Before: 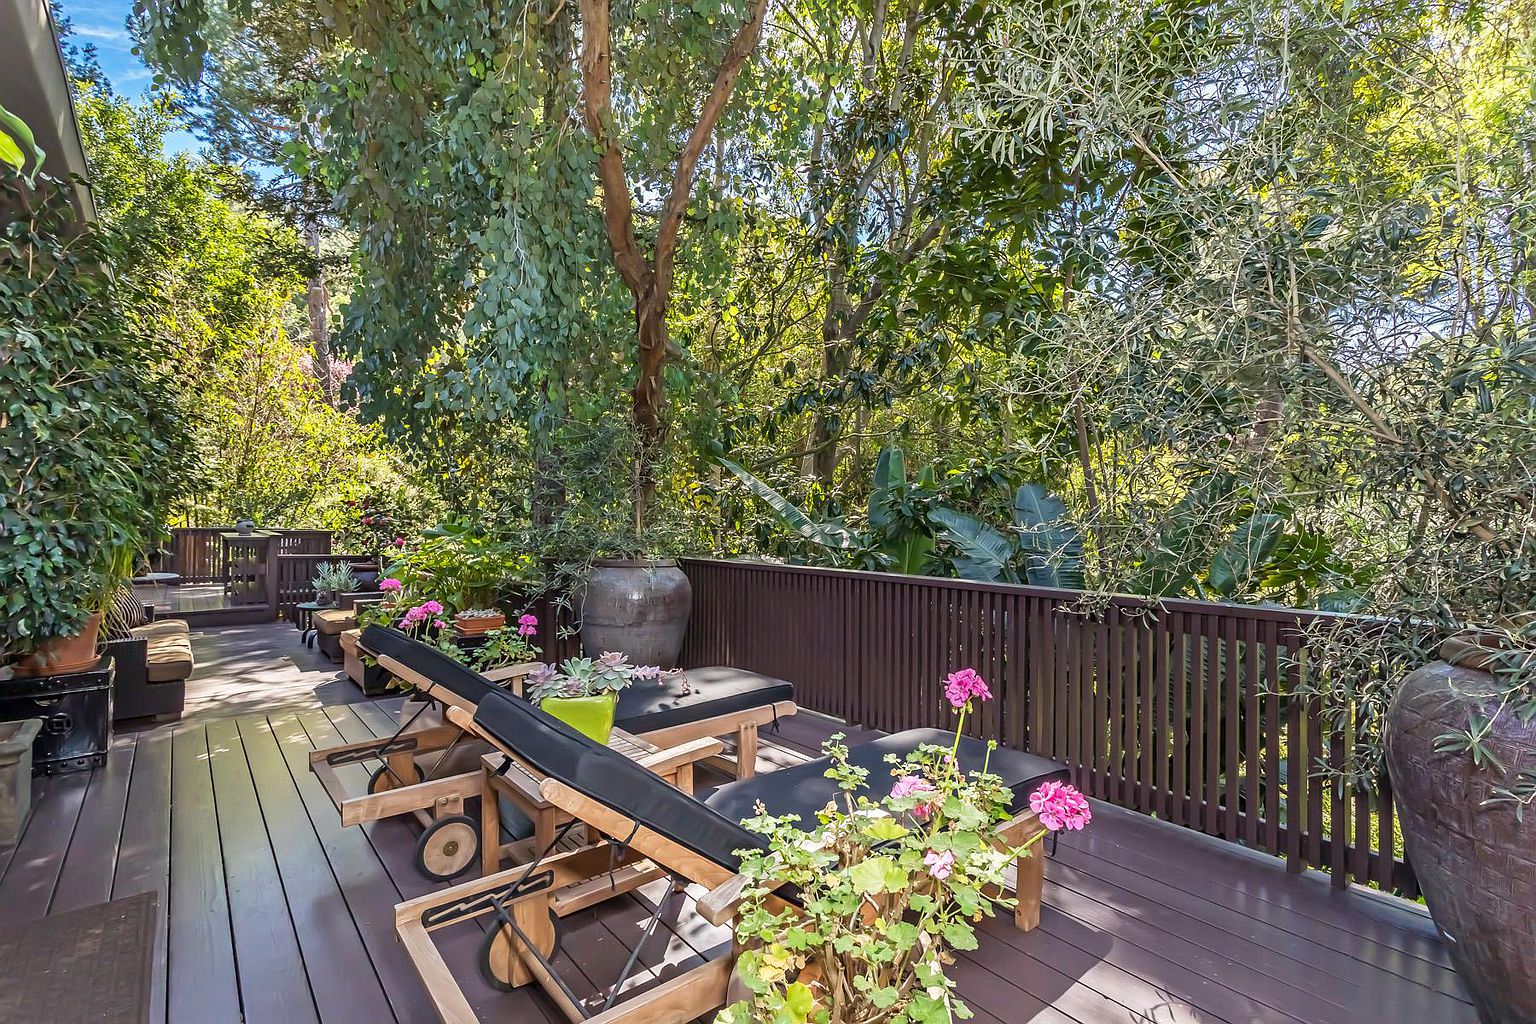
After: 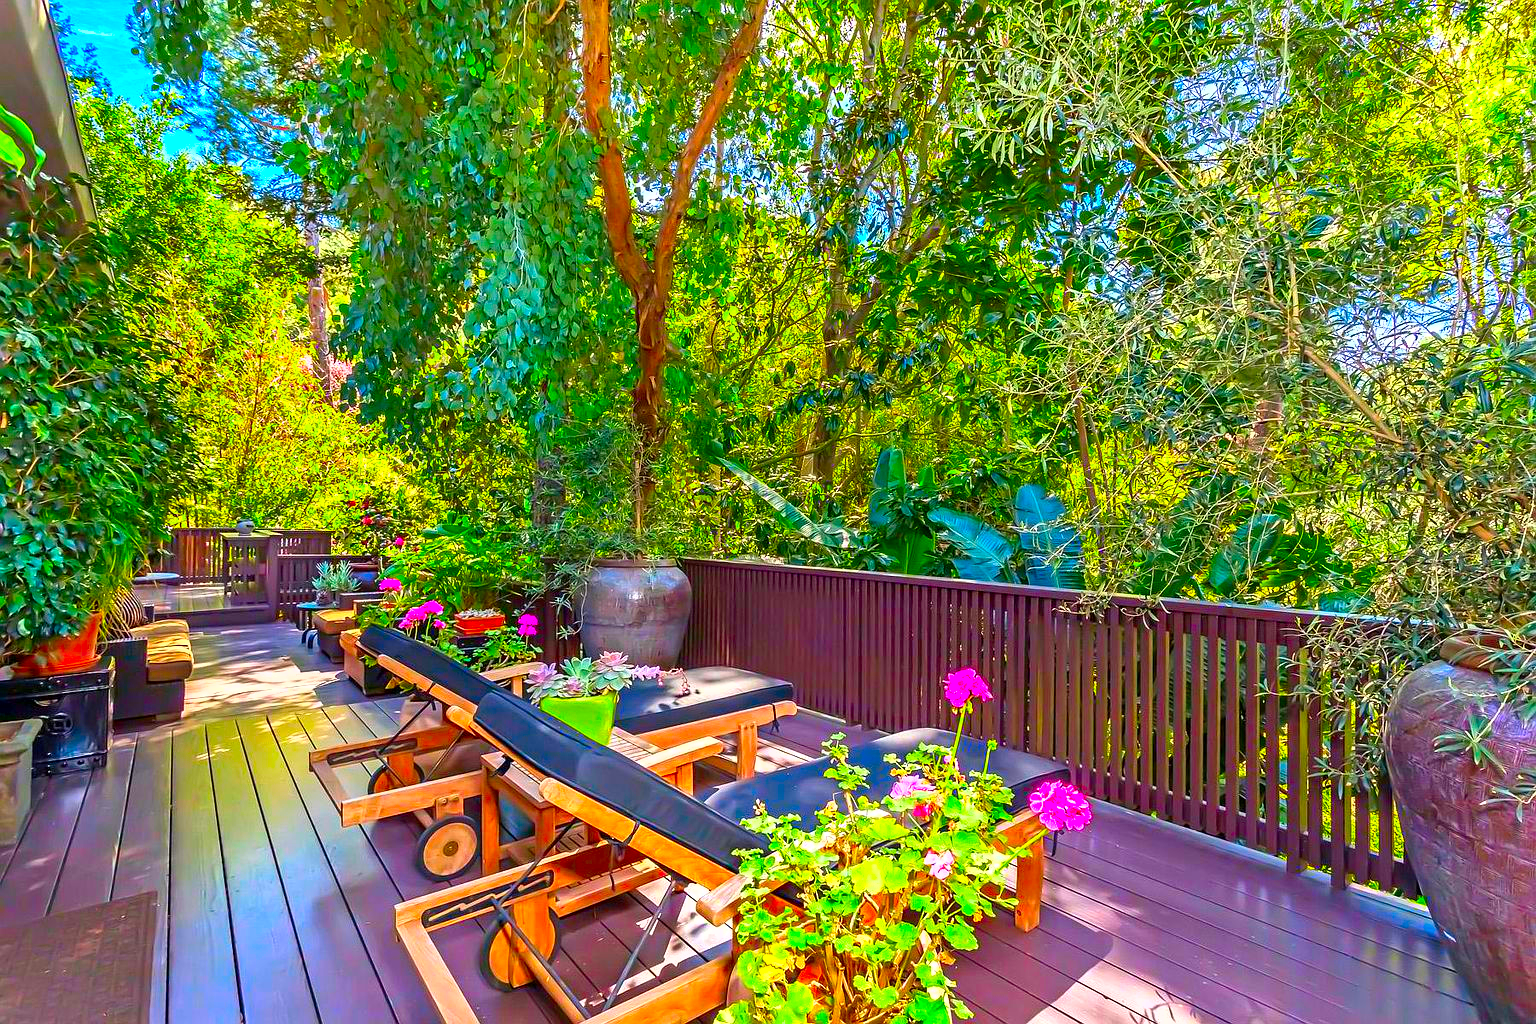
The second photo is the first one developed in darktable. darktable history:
exposure: black level correction 0.001, exposure 0.5 EV, compensate exposure bias true, compensate highlight preservation false
color correction: saturation 3
shadows and highlights: low approximation 0.01, soften with gaussian
